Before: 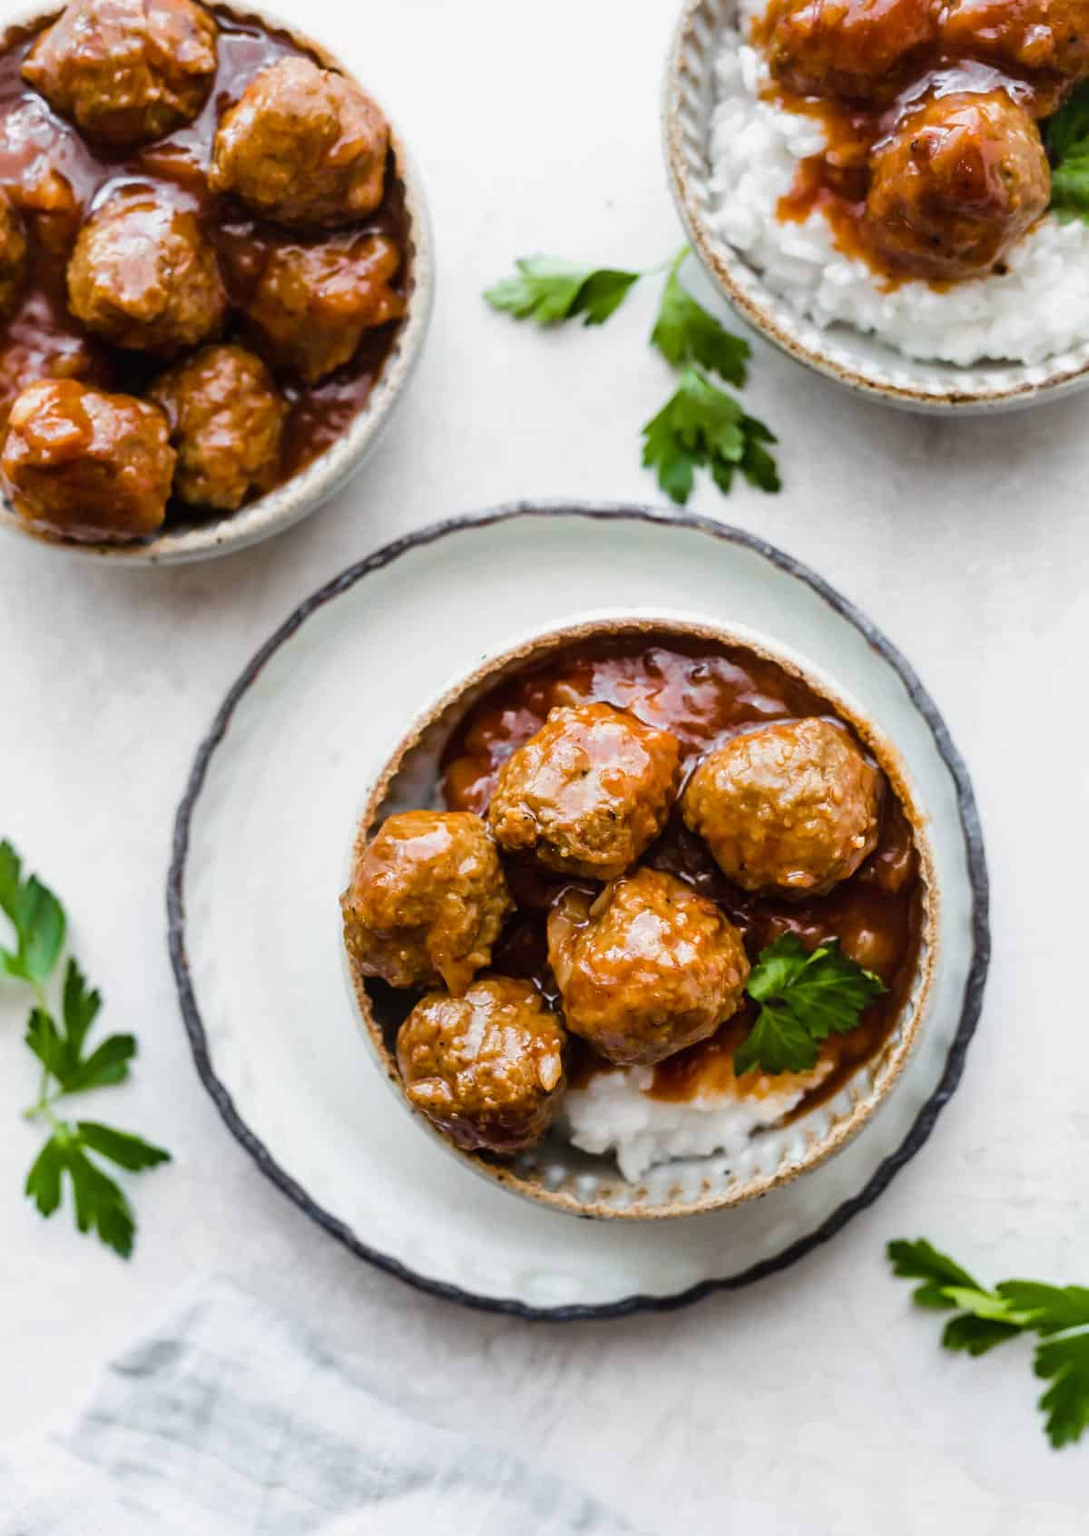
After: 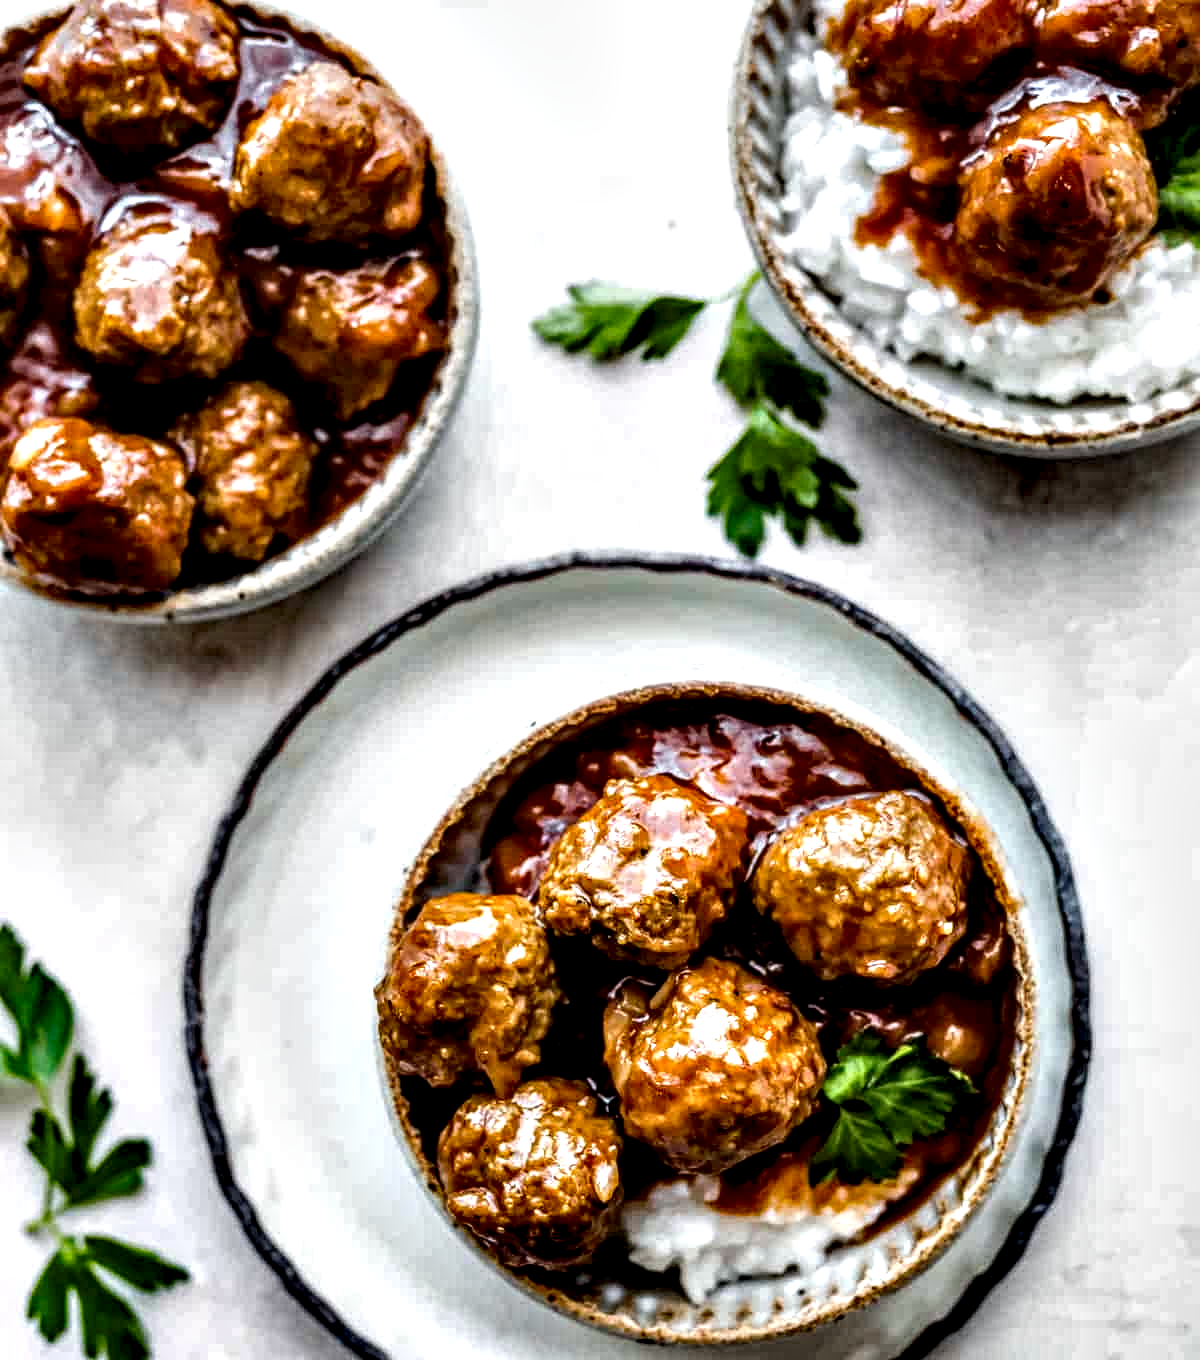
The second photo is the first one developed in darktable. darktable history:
haze removal: strength 0.301, distance 0.246, compatibility mode true, adaptive false
crop: bottom 19.631%
local contrast: highlights 17%, detail 187%
contrast equalizer: octaves 7, y [[0.6 ×6], [0.55 ×6], [0 ×6], [0 ×6], [0 ×6]]
